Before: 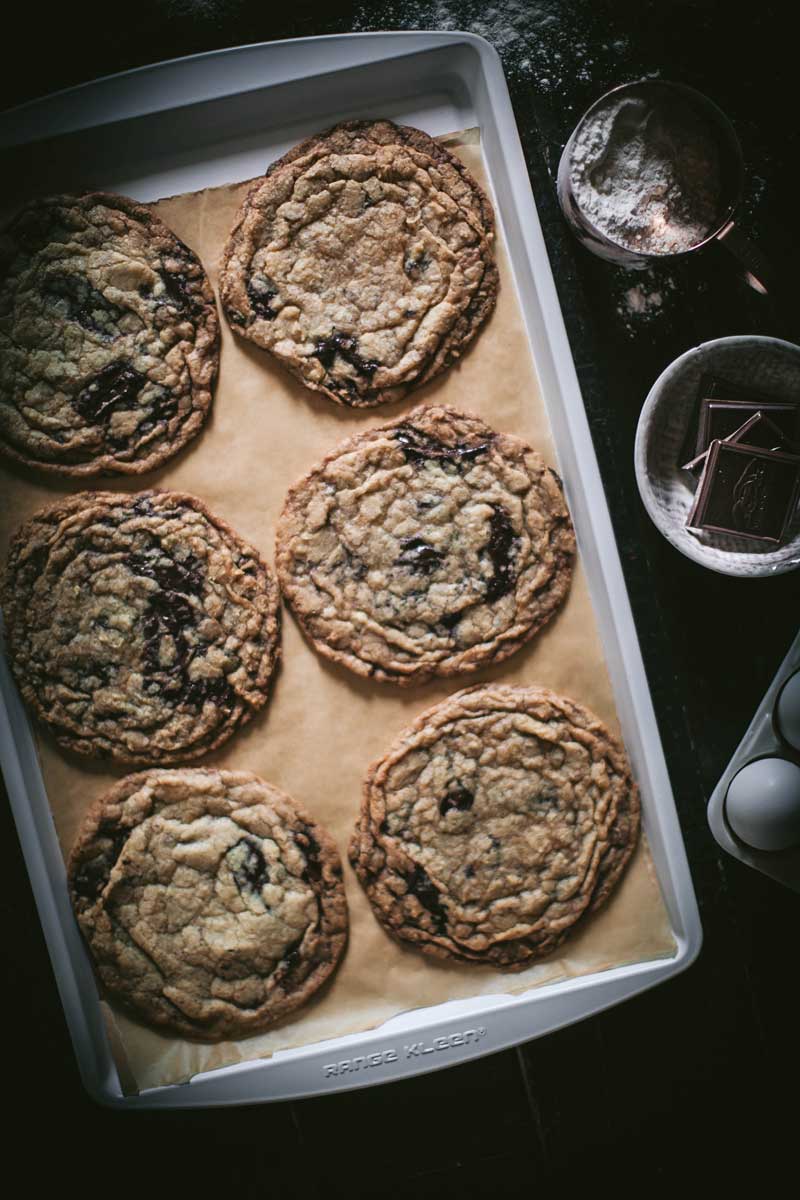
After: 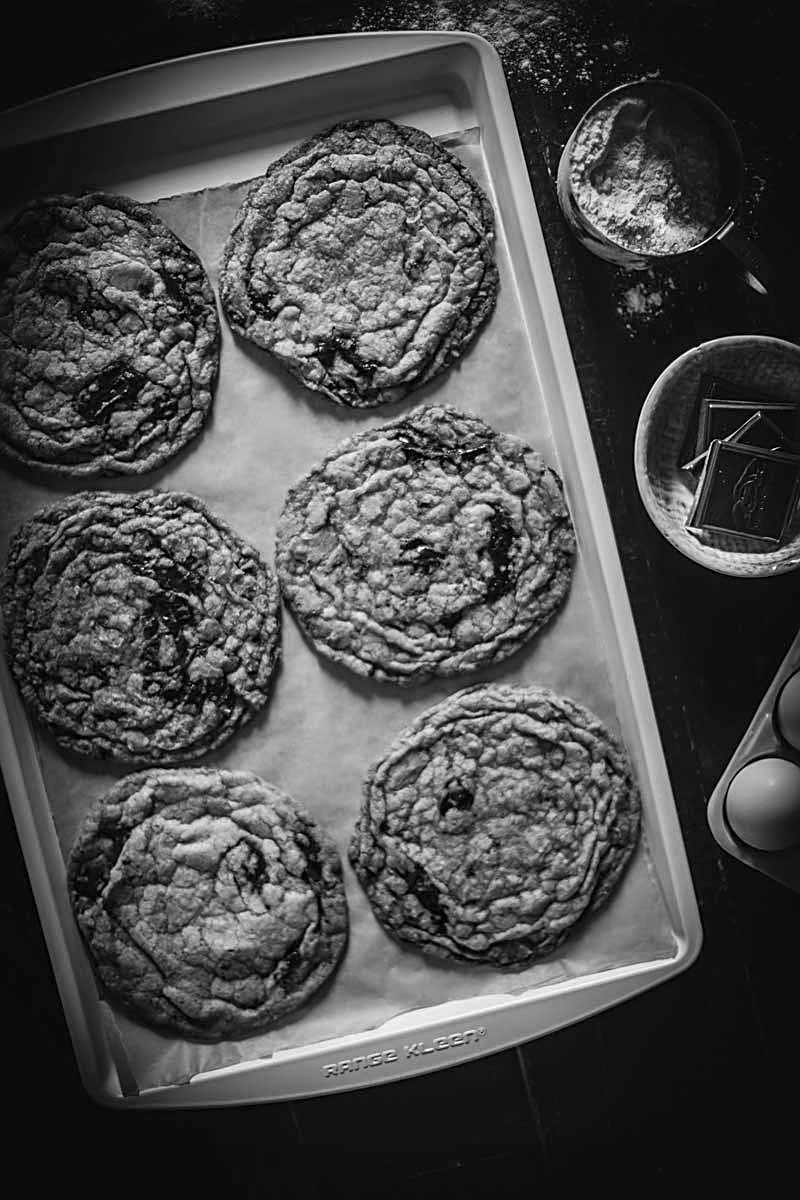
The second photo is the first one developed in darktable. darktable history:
color calibration: output gray [0.21, 0.42, 0.37, 0], gray › normalize channels true, illuminant same as pipeline (D50), adaptation XYZ, x 0.346, y 0.359, gamut compression 0
local contrast: on, module defaults
color contrast: green-magenta contrast 0.8, blue-yellow contrast 1.1, unbound 0
sharpen: on, module defaults
